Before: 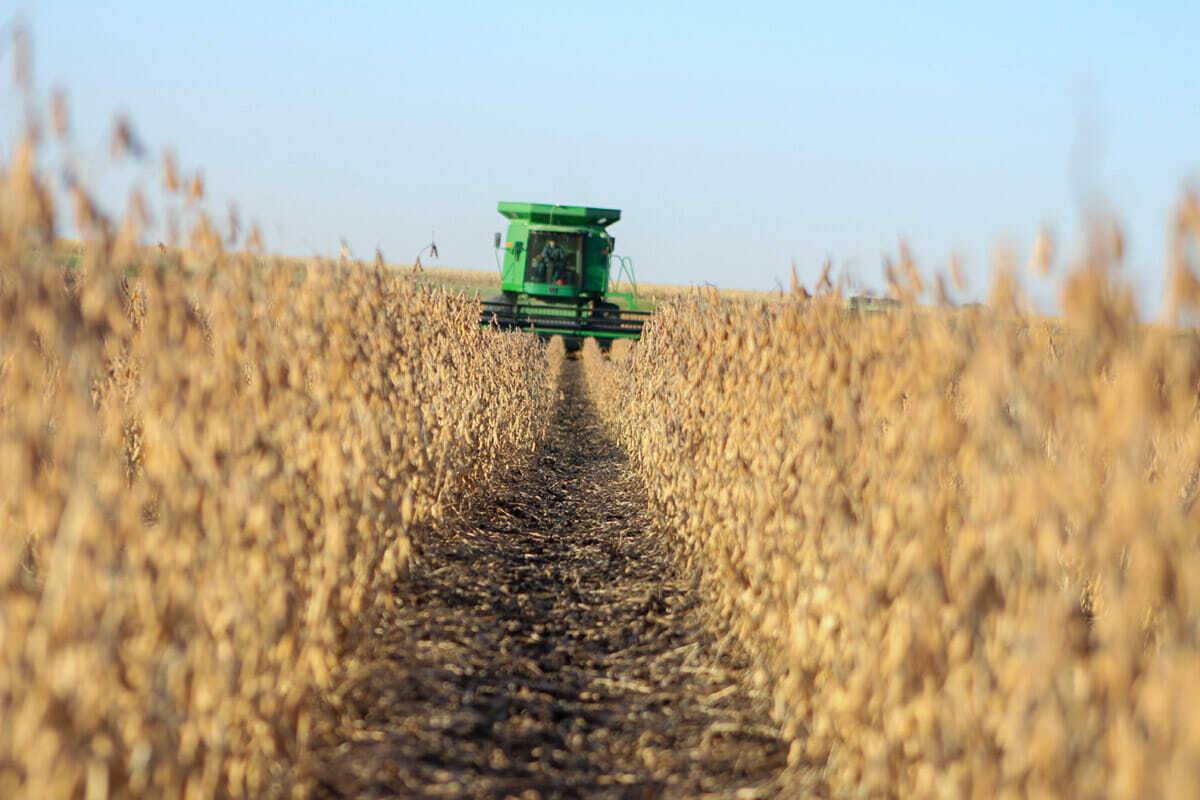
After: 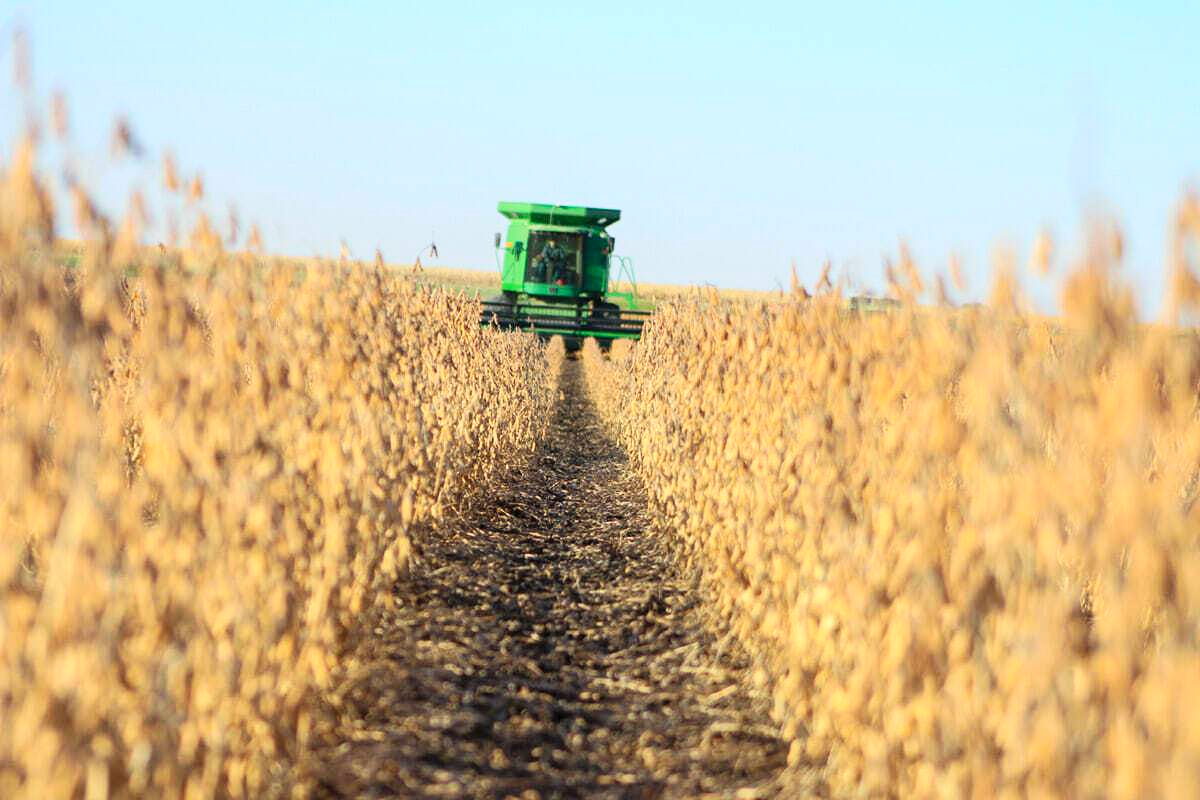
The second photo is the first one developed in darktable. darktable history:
tone equalizer: on, module defaults
contrast brightness saturation: contrast 0.2, brightness 0.16, saturation 0.22
